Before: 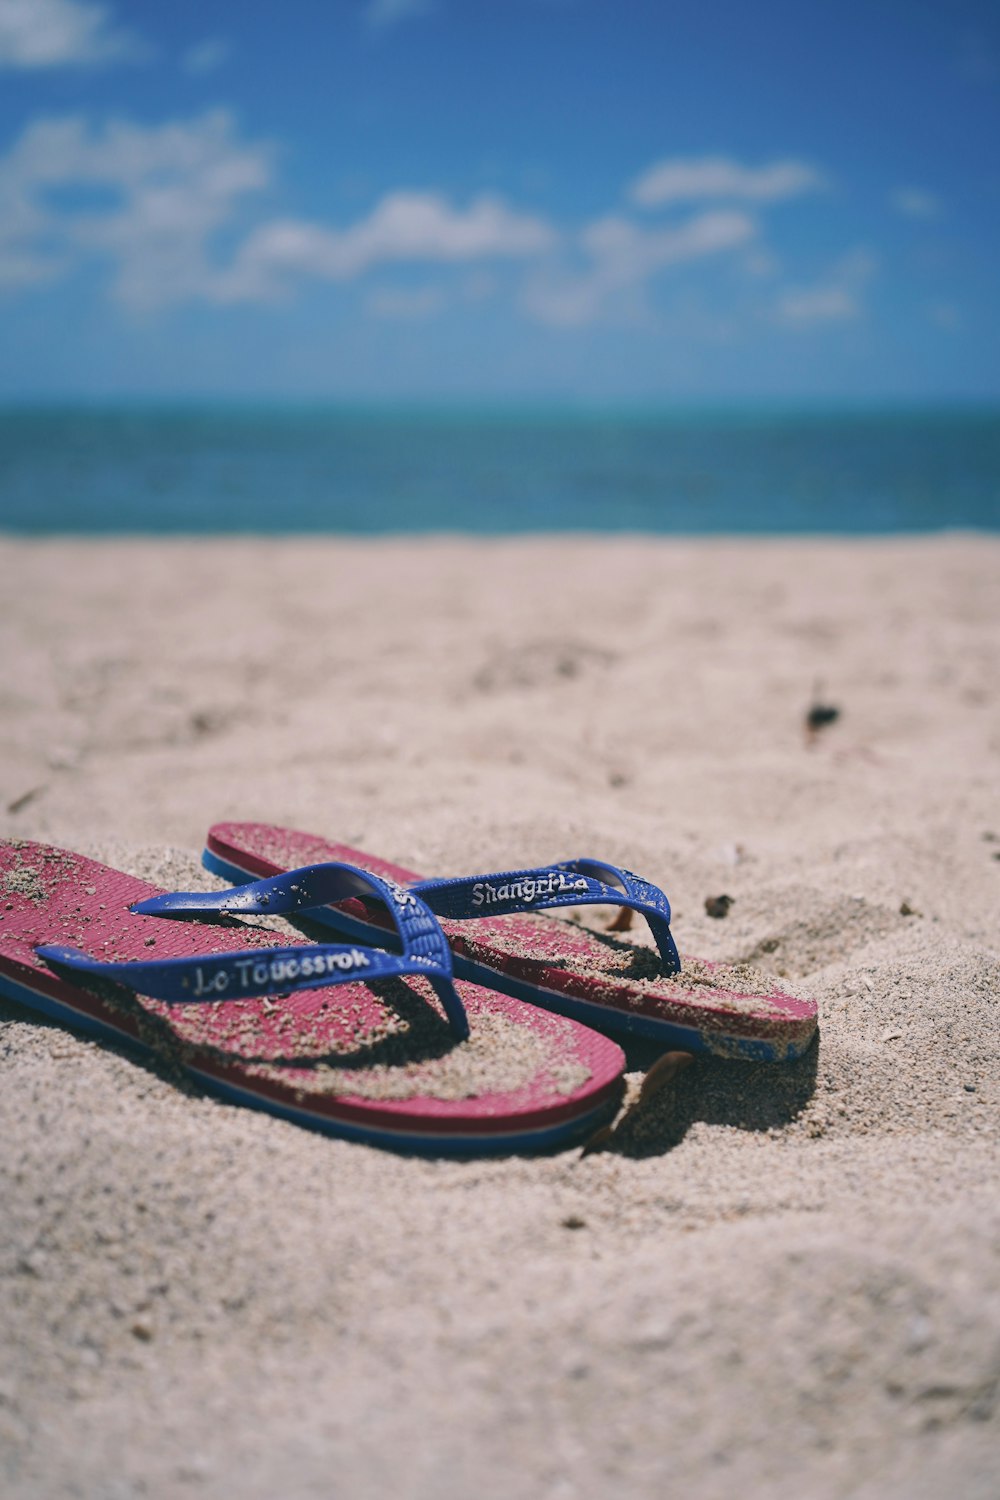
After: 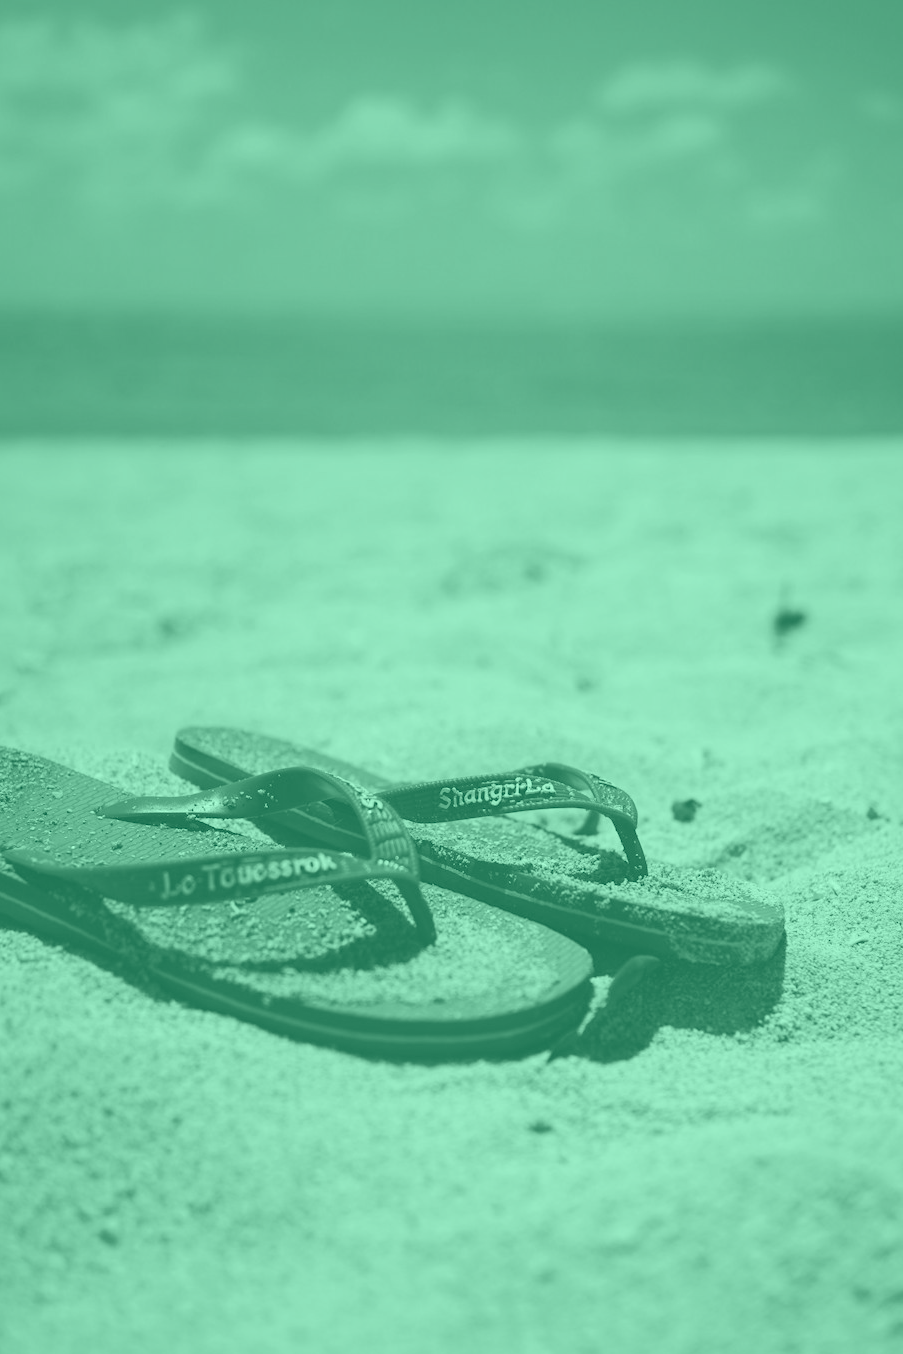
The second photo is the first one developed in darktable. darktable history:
exposure: black level correction 0, exposure 0.9 EV, compensate highlight preservation false
color correction: highlights a* -7.23, highlights b* -0.161, shadows a* 20.08, shadows b* 11.73
crop: left 3.305%, top 6.436%, right 6.389%, bottom 3.258%
colorize: hue 147.6°, saturation 65%, lightness 21.64%
